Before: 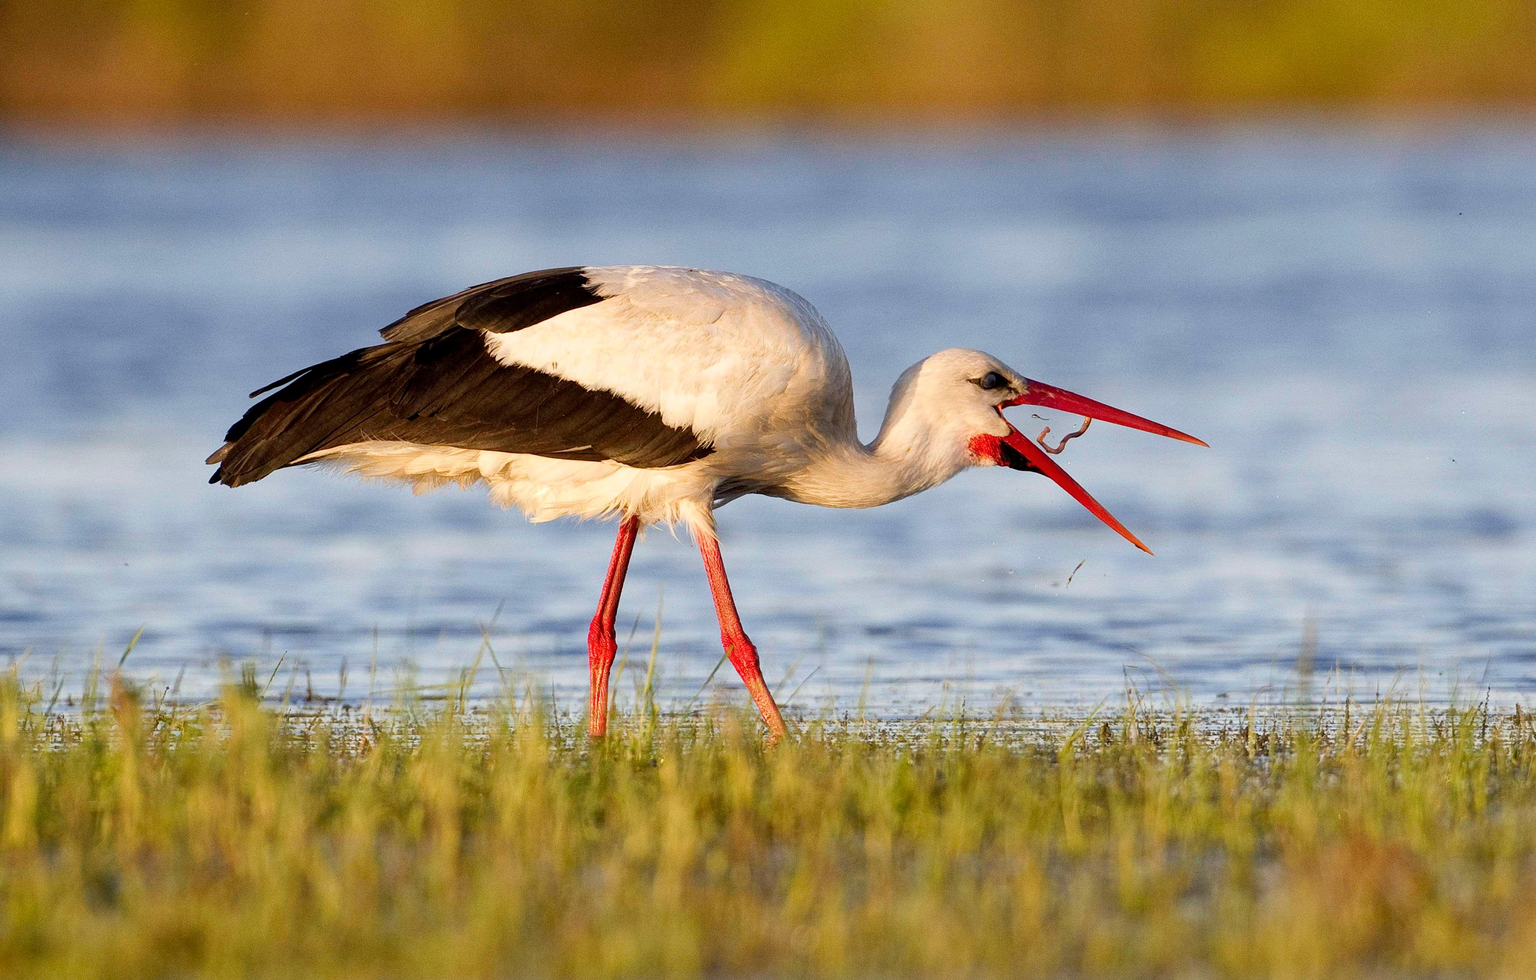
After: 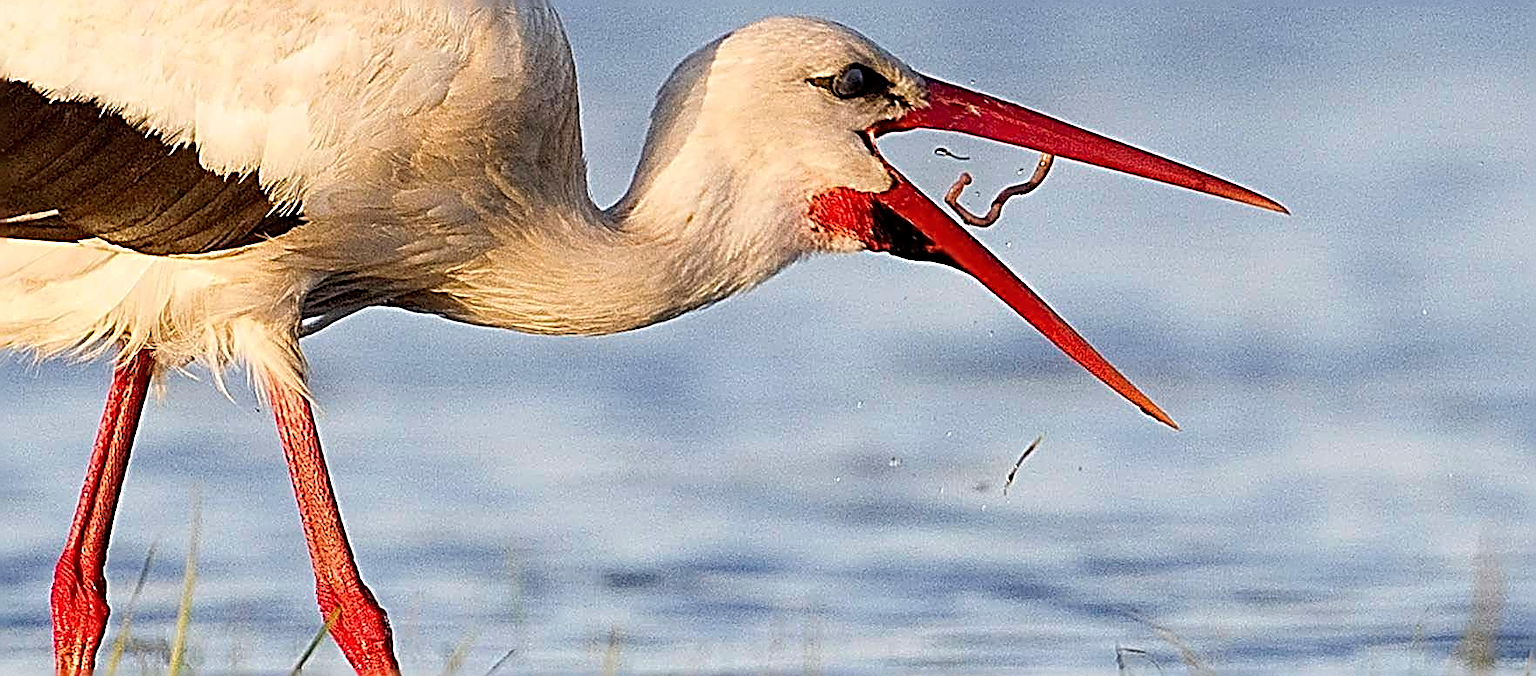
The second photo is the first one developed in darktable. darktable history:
crop: left 36.607%, top 34.735%, right 13.146%, bottom 30.611%
sharpen: radius 3.158, amount 1.731
